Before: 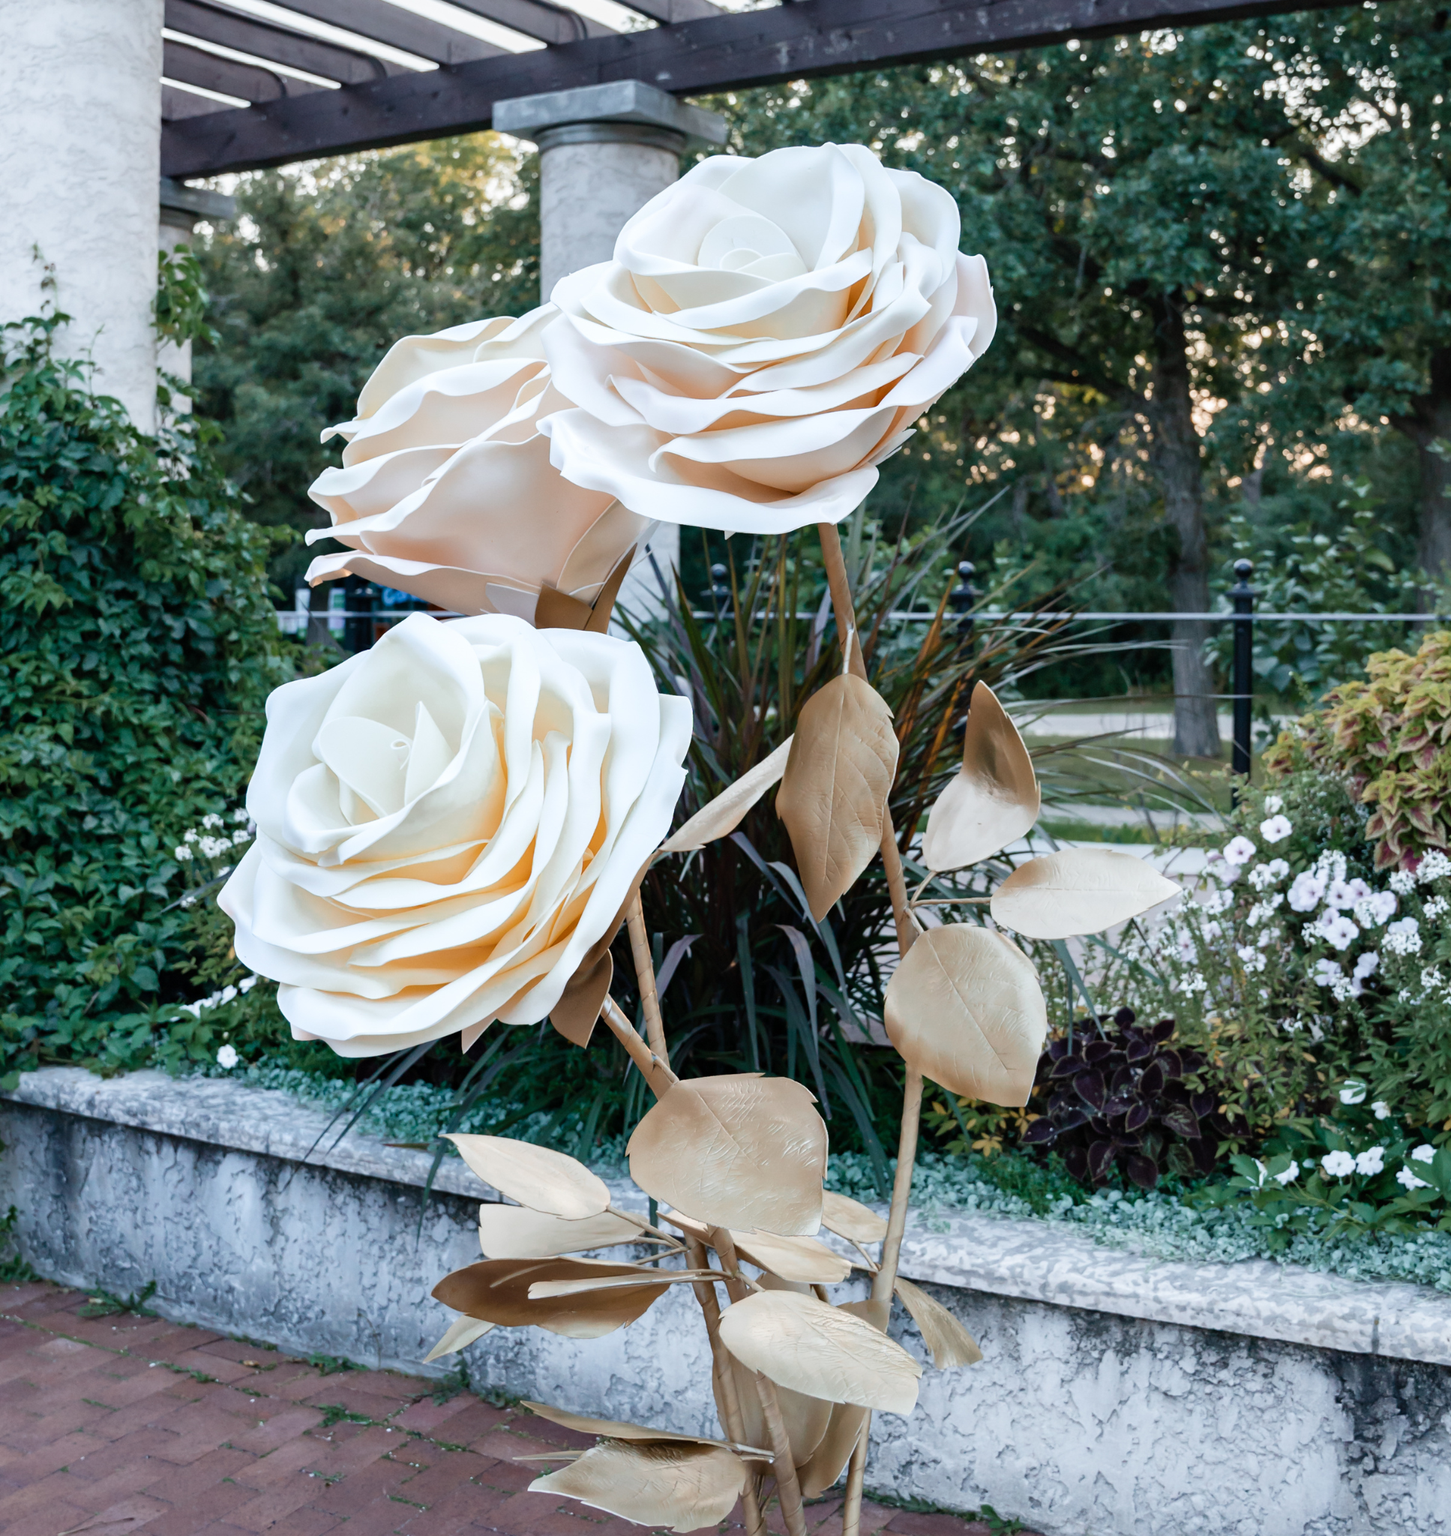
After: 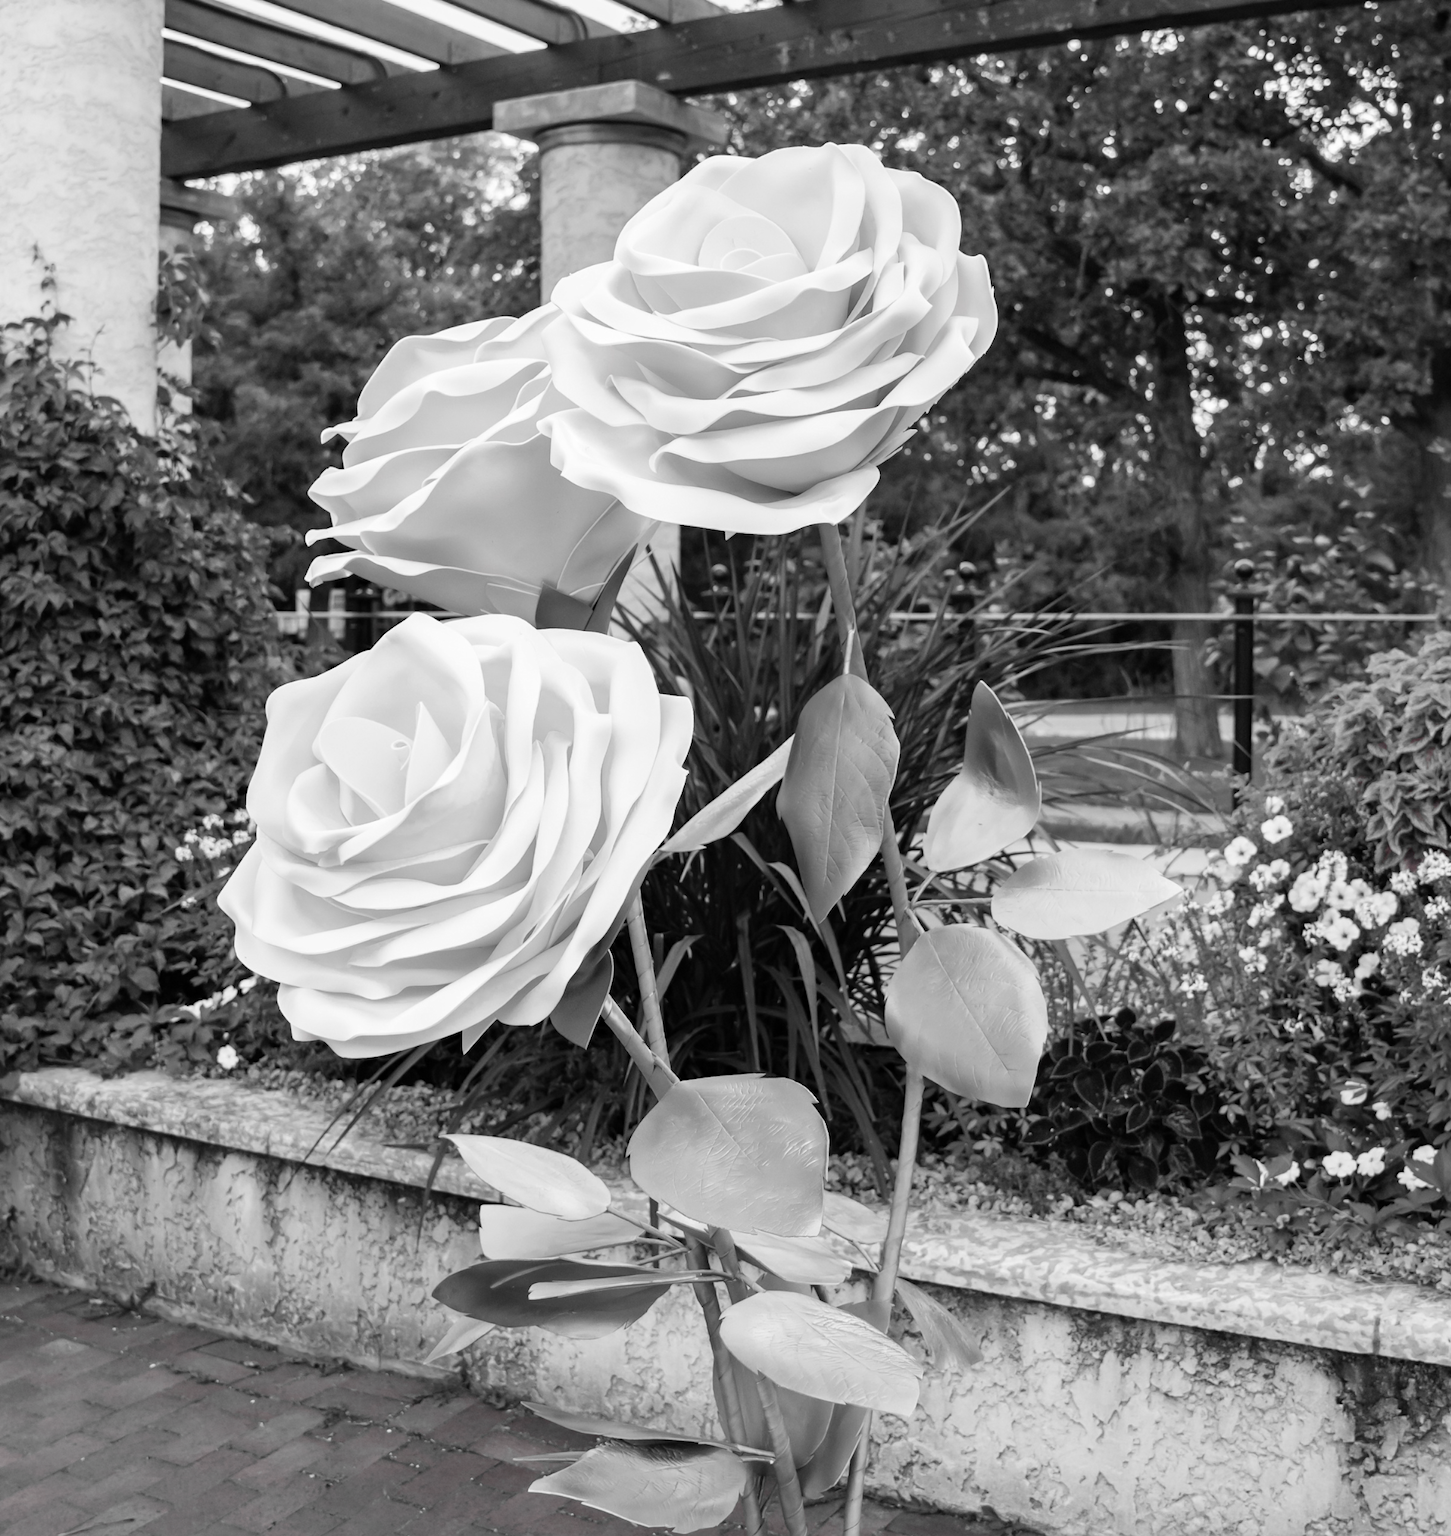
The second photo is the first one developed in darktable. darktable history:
color zones: curves: ch1 [(0, 0.34) (0.143, 0.164) (0.286, 0.152) (0.429, 0.176) (0.571, 0.173) (0.714, 0.188) (0.857, 0.199) (1, 0.34)], mix 101.42%
